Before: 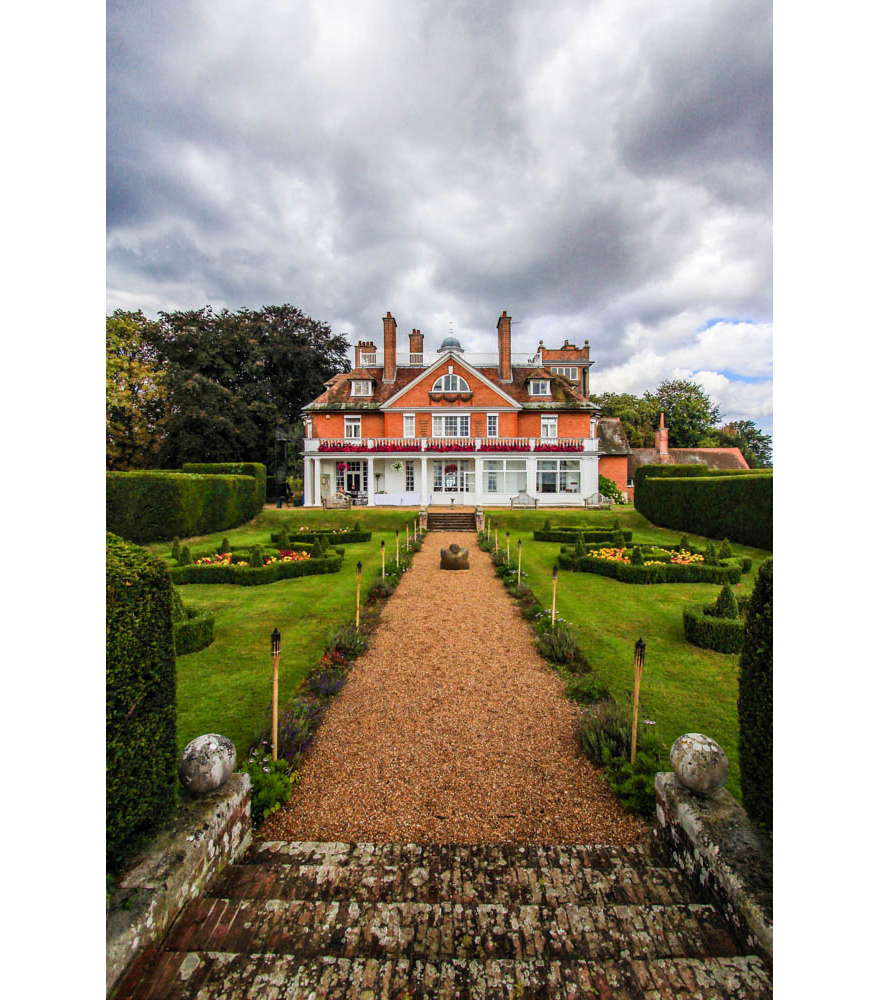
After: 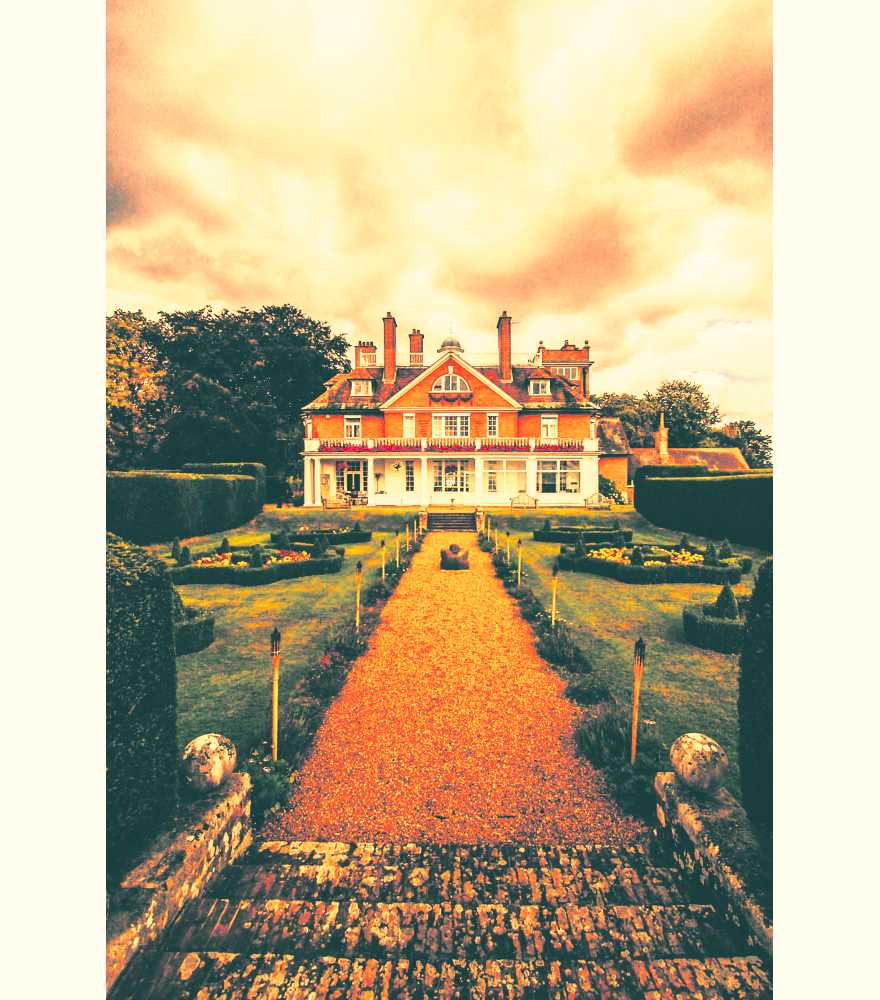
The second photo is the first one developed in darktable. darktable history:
tone equalizer: on, module defaults
base curve: curves: ch0 [(0, 0.036) (0.007, 0.037) (0.604, 0.887) (1, 1)], preserve colors none
split-toning: shadows › hue 186.43°, highlights › hue 49.29°, compress 30.29%
color correction: saturation 0.98
white balance: red 1.467, blue 0.684
